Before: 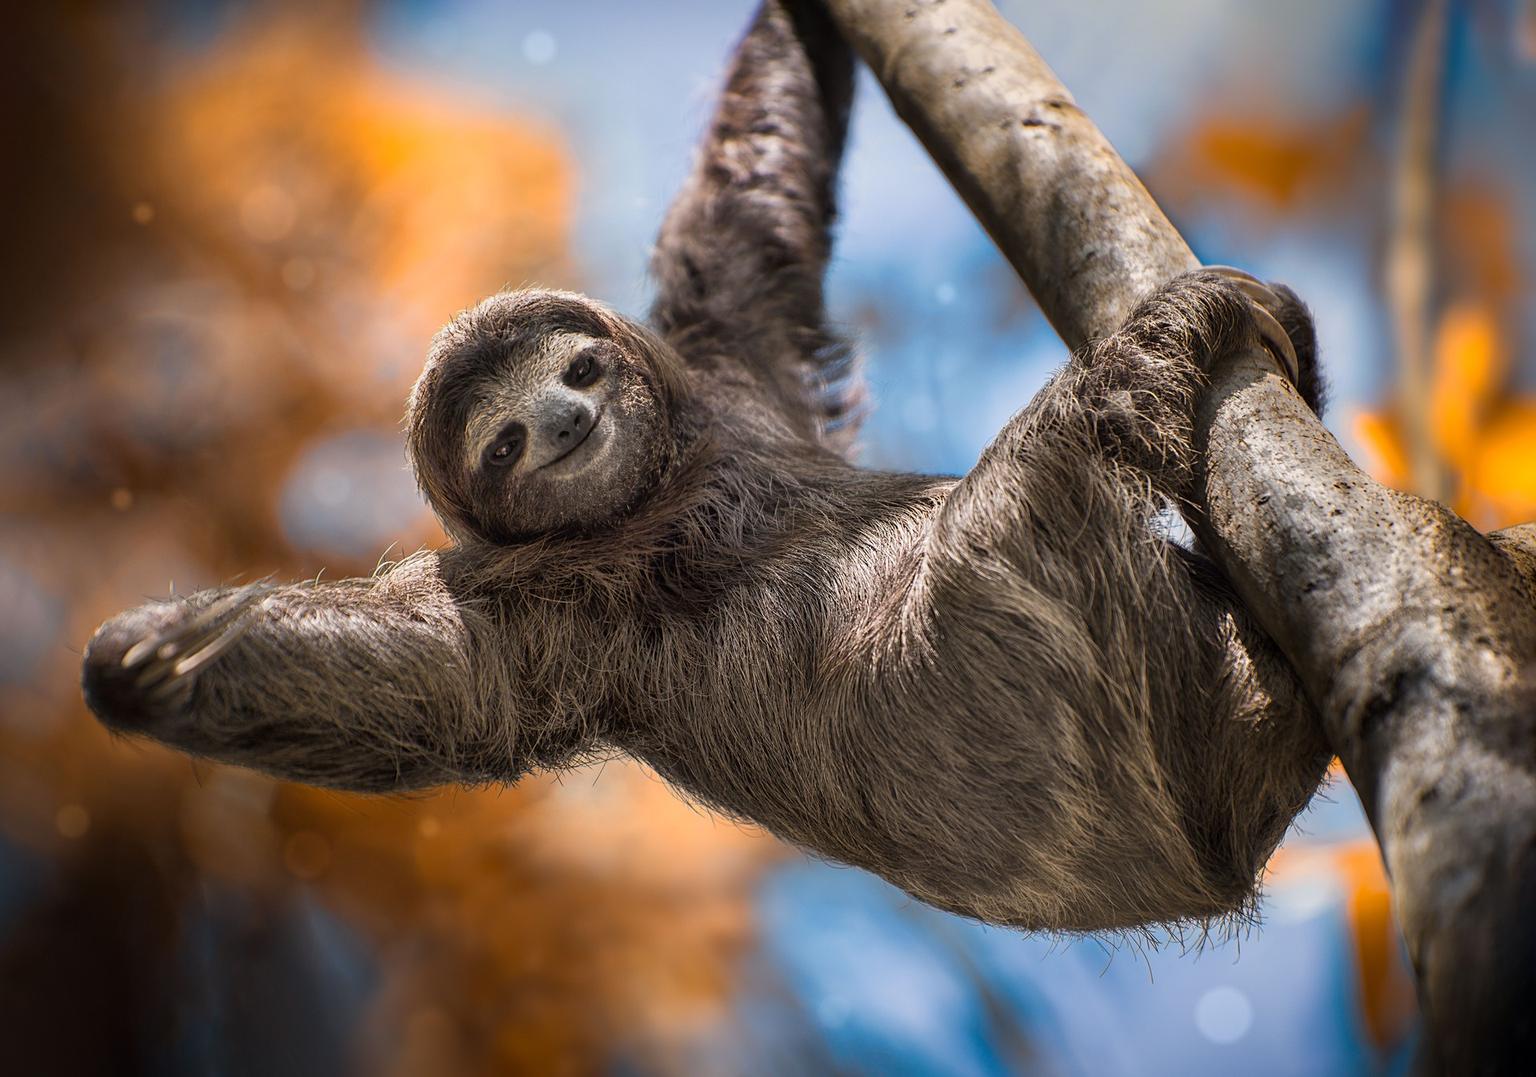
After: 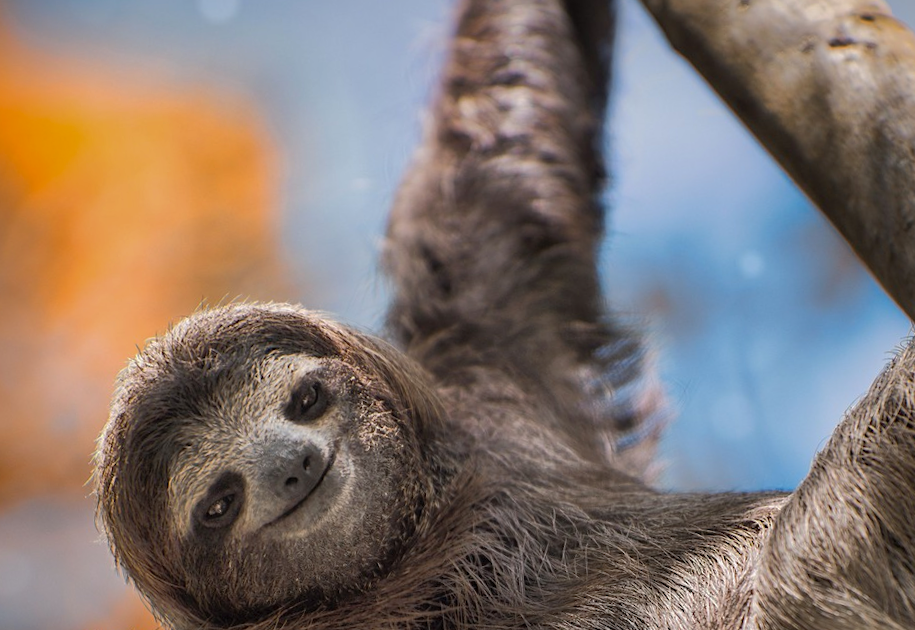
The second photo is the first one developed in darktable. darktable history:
shadows and highlights: shadows 40, highlights -60
crop: left 19.556%, right 30.401%, bottom 46.458%
rotate and perspective: rotation -5°, crop left 0.05, crop right 0.952, crop top 0.11, crop bottom 0.89
